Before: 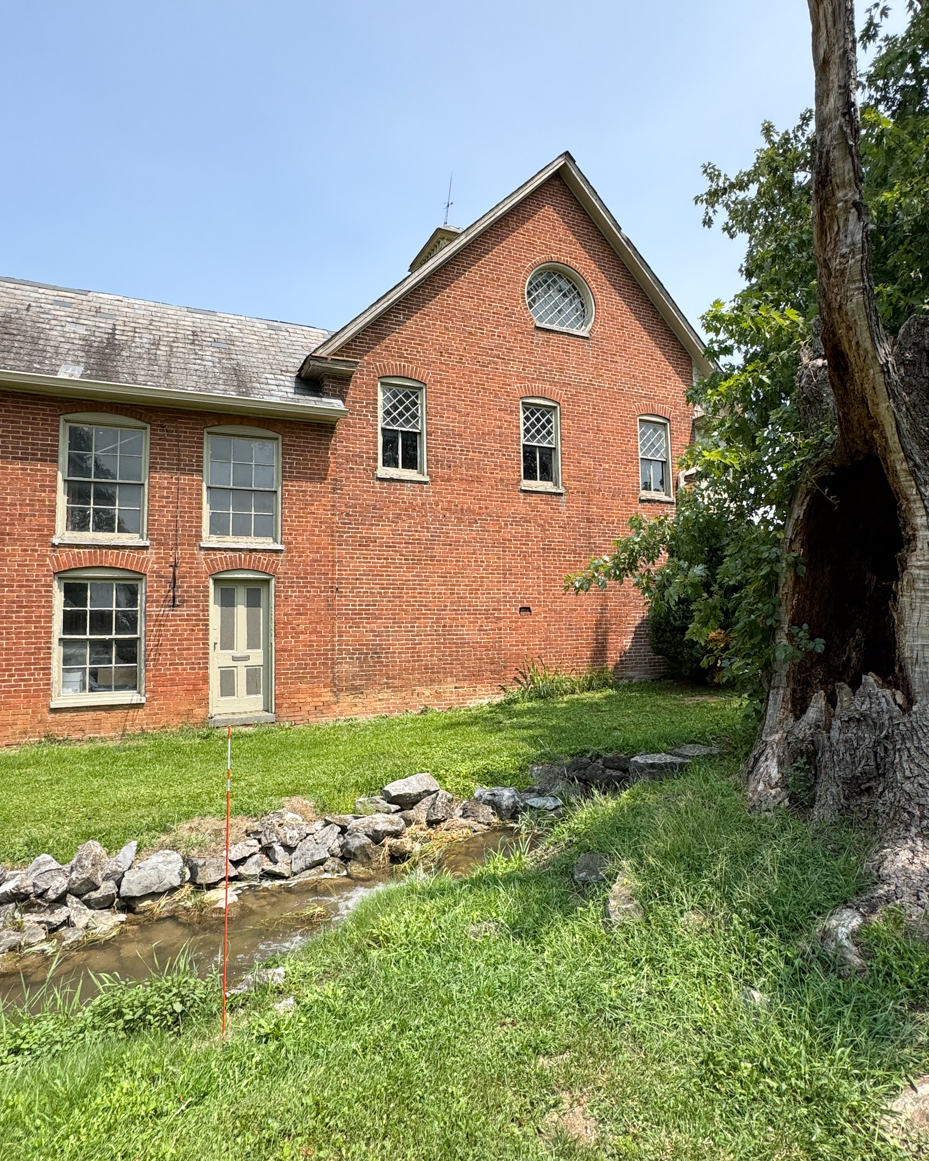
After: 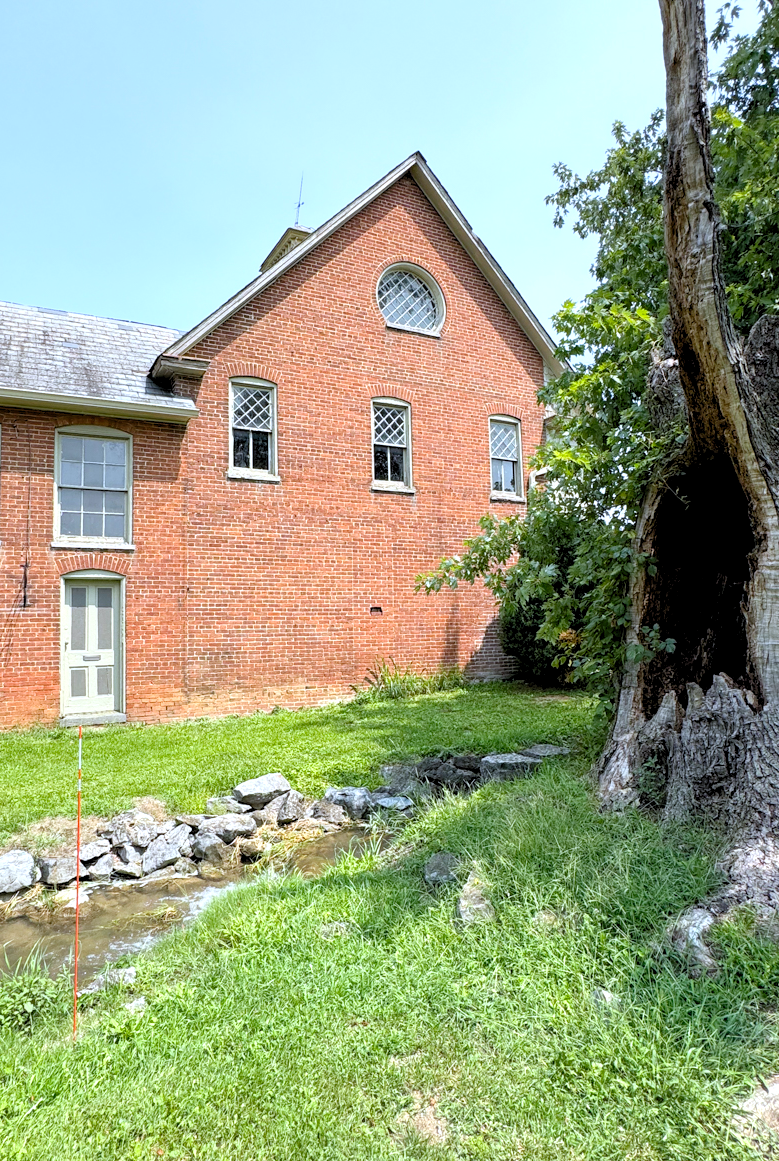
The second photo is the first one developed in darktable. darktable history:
levels: black 3.83%, white 90.64%, levels [0.044, 0.416, 0.908]
crop: left 16.145%
white balance: red 0.931, blue 1.11
